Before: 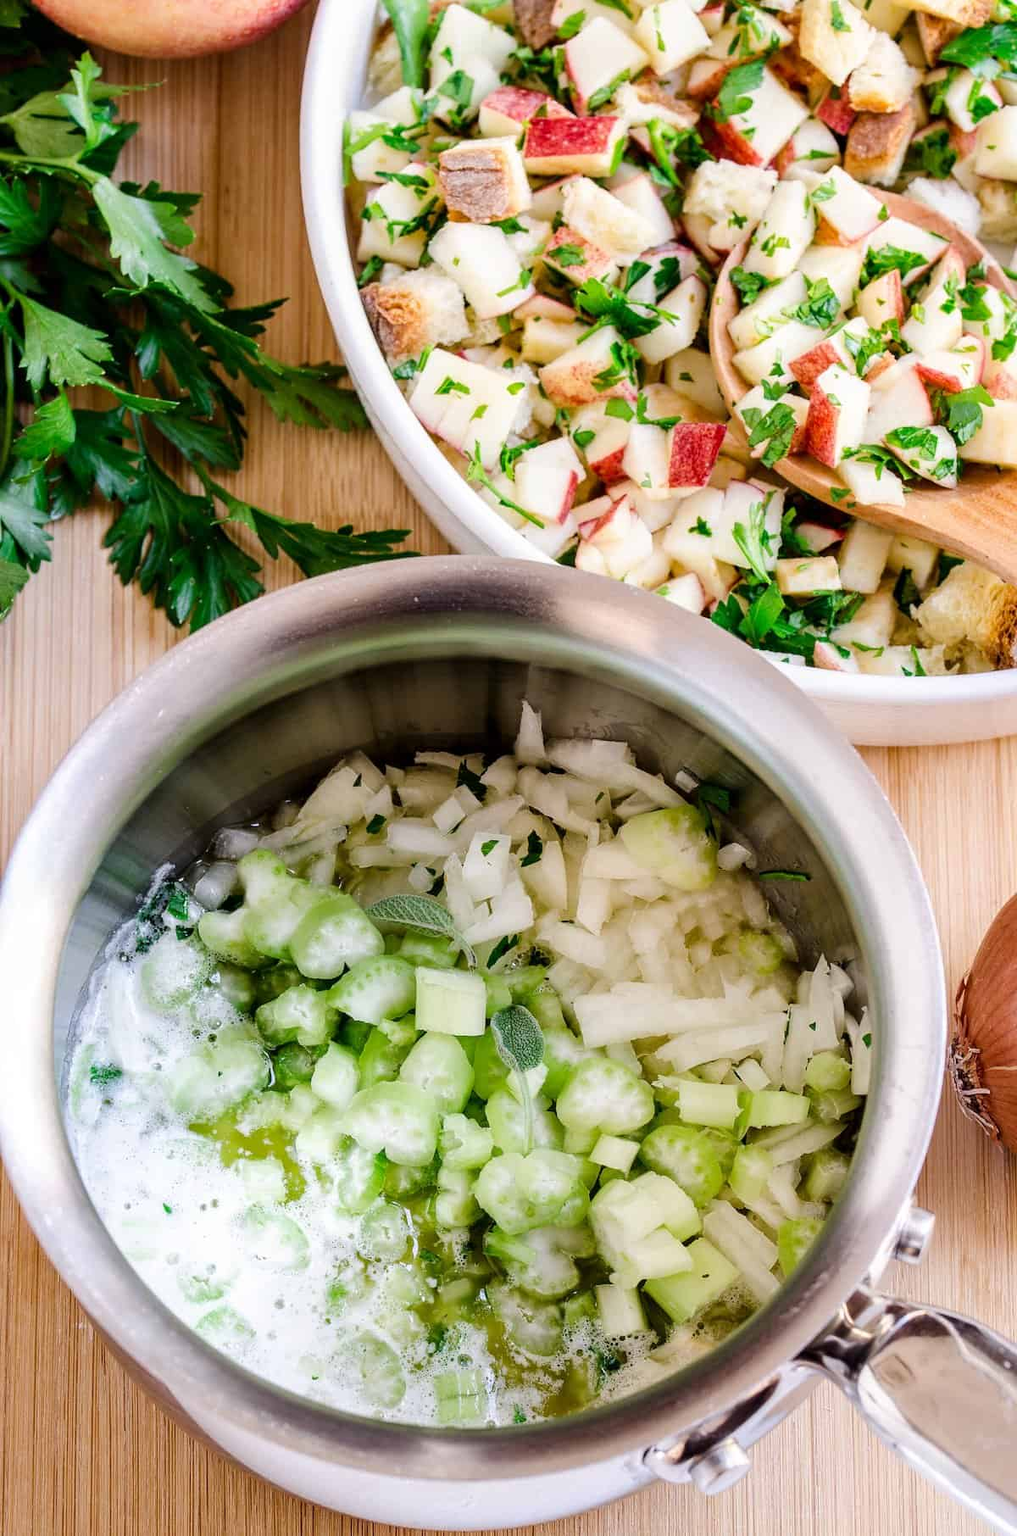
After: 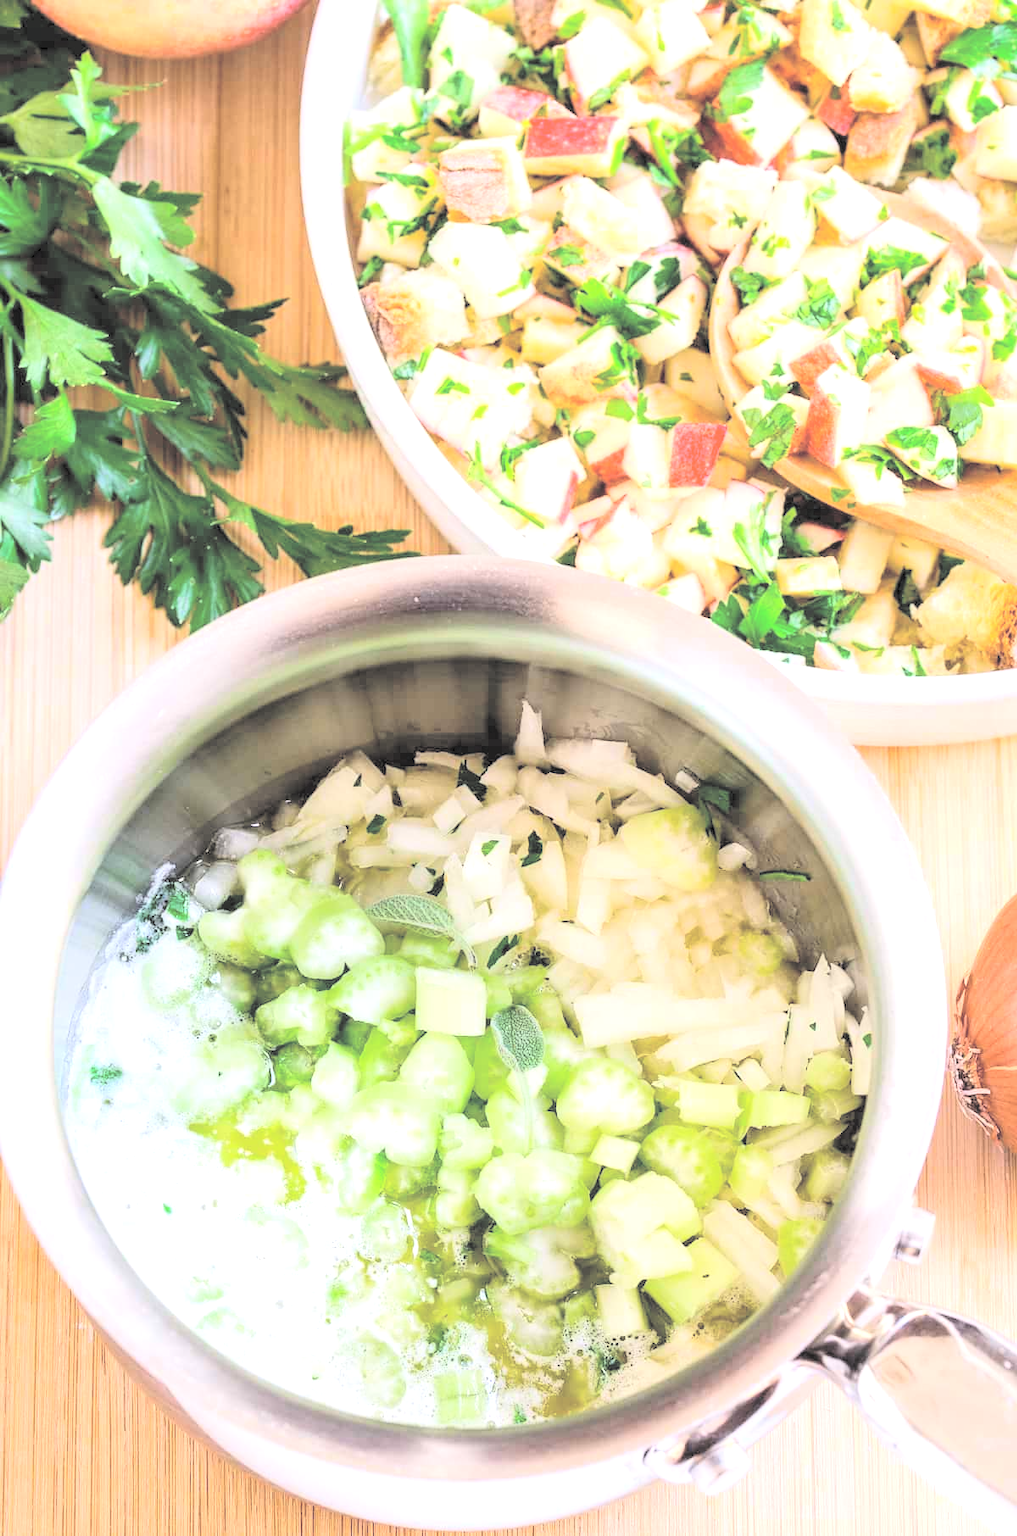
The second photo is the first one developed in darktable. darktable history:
contrast brightness saturation: brightness 0.997
tone equalizer: -8 EV -0.738 EV, -7 EV -0.697 EV, -6 EV -0.581 EV, -5 EV -0.404 EV, -3 EV 0.379 EV, -2 EV 0.6 EV, -1 EV 0.69 EV, +0 EV 0.766 EV, edges refinement/feathering 500, mask exposure compensation -1.57 EV, preserve details no
